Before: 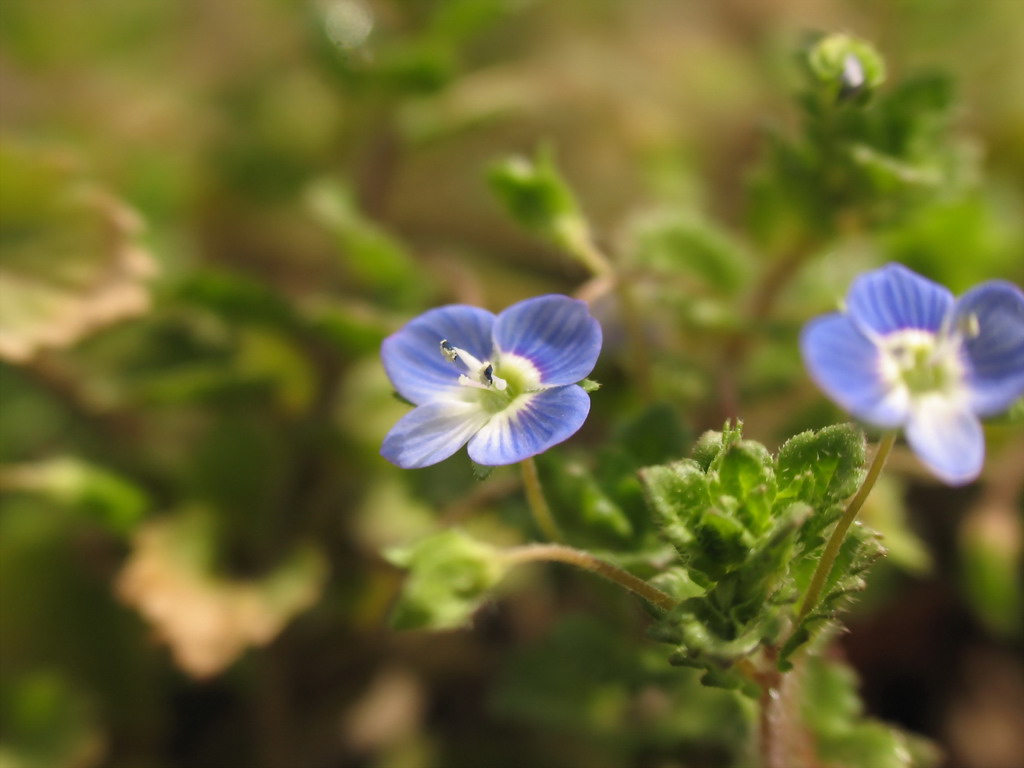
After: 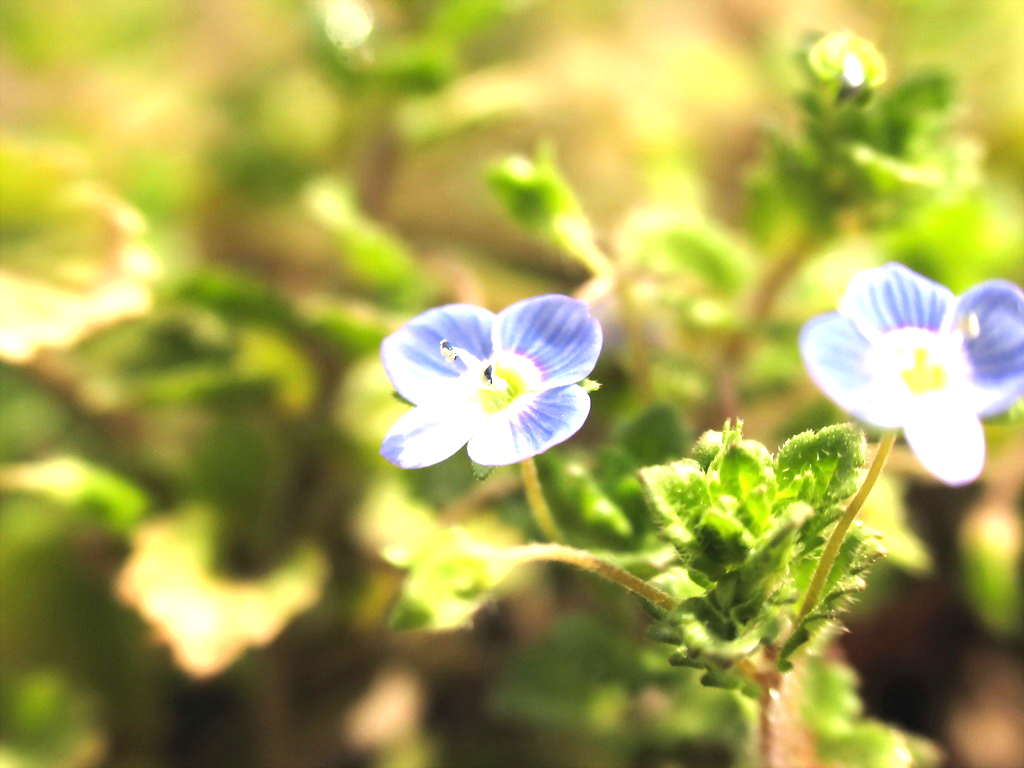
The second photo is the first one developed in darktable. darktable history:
tone equalizer: -8 EV -0.426 EV, -7 EV -0.367 EV, -6 EV -0.363 EV, -5 EV -0.233 EV, -3 EV 0.235 EV, -2 EV 0.357 EV, -1 EV 0.384 EV, +0 EV 0.399 EV, edges refinement/feathering 500, mask exposure compensation -1.57 EV, preserve details no
exposure: black level correction 0, exposure 1.294 EV, compensate highlight preservation false
